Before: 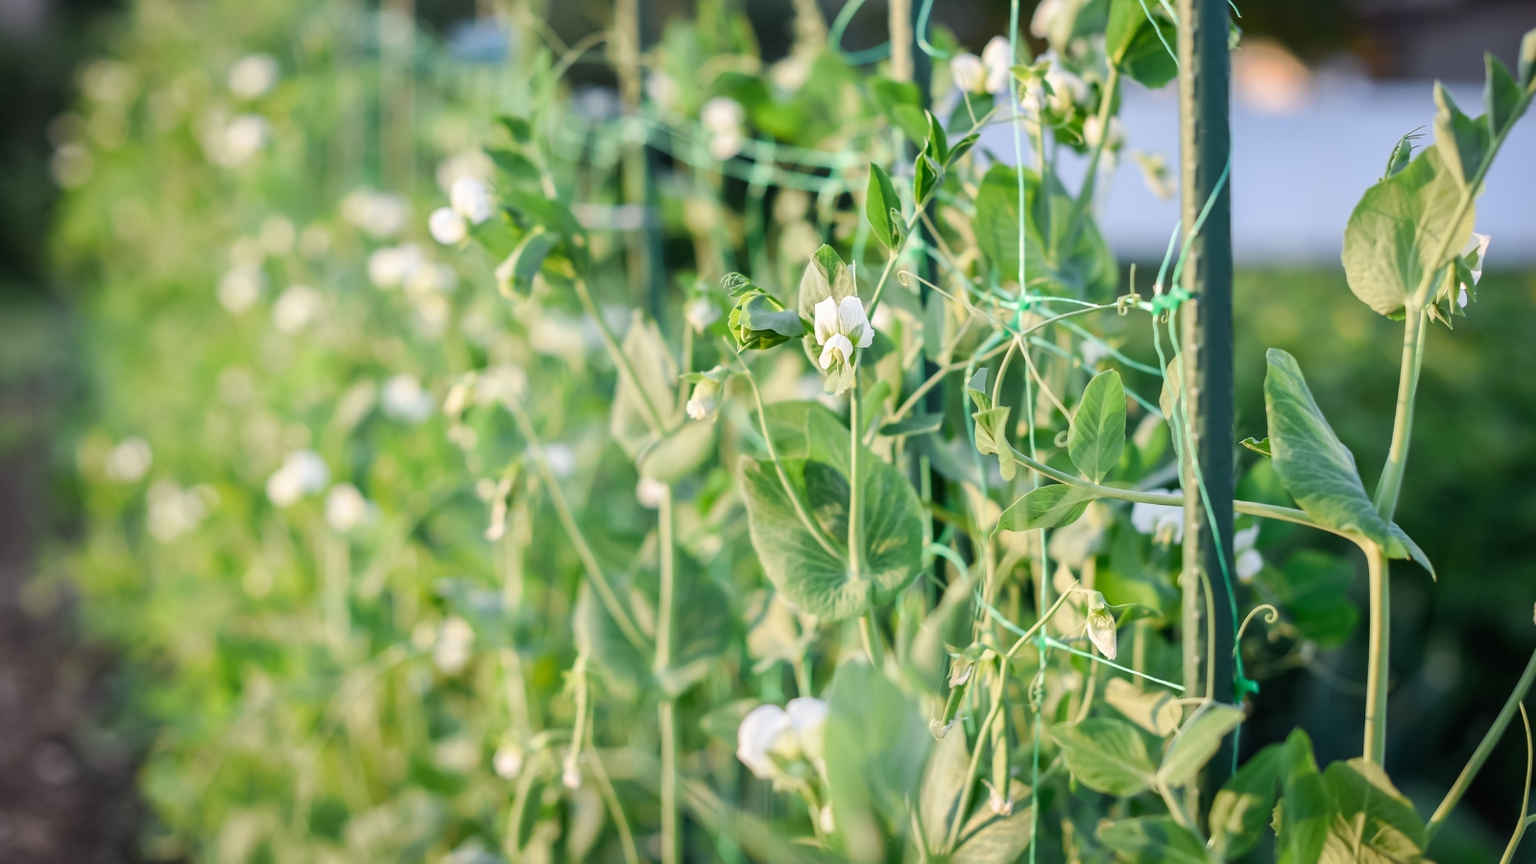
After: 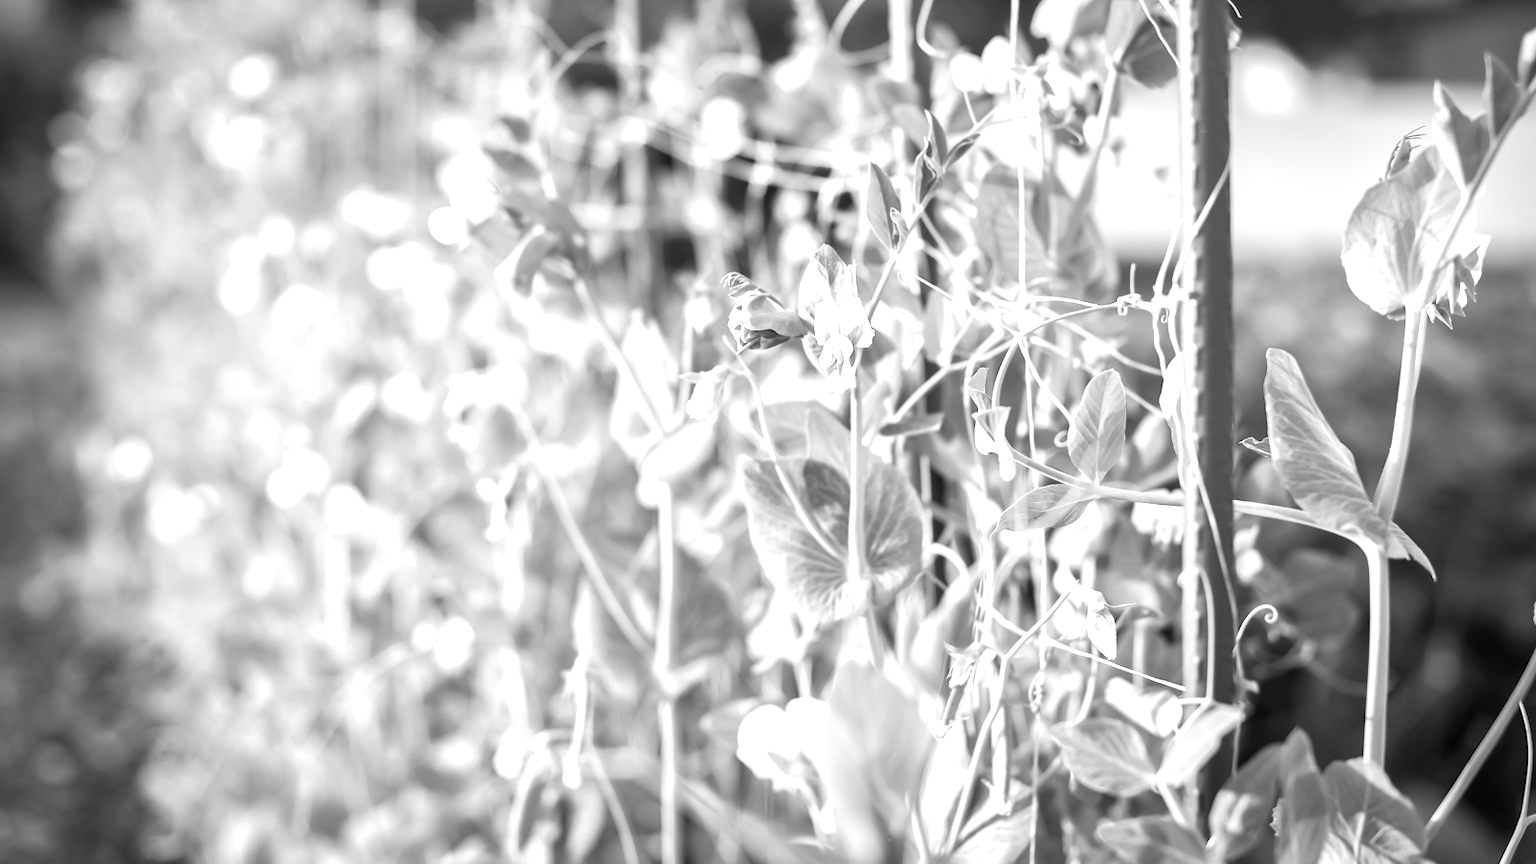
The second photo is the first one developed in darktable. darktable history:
monochrome: a -6.99, b 35.61, size 1.4
exposure: black level correction 0.001, exposure 0.955 EV, compensate exposure bias true, compensate highlight preservation false
